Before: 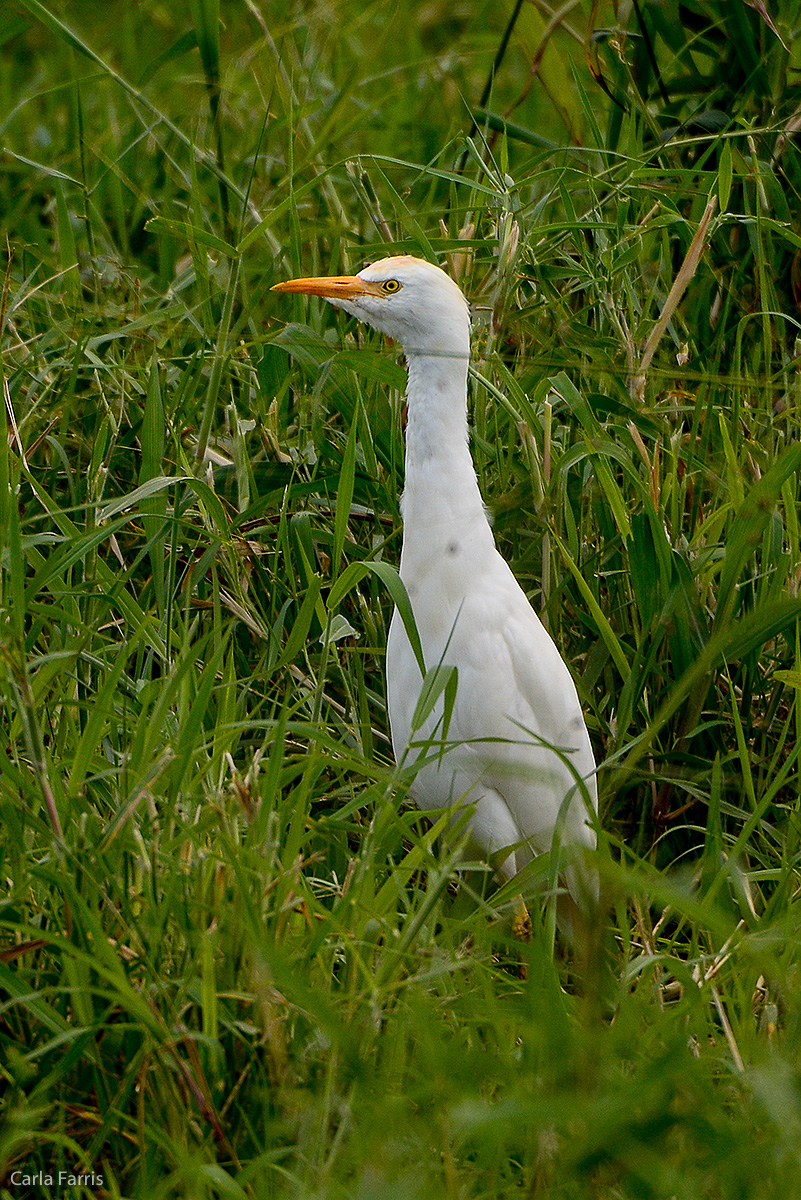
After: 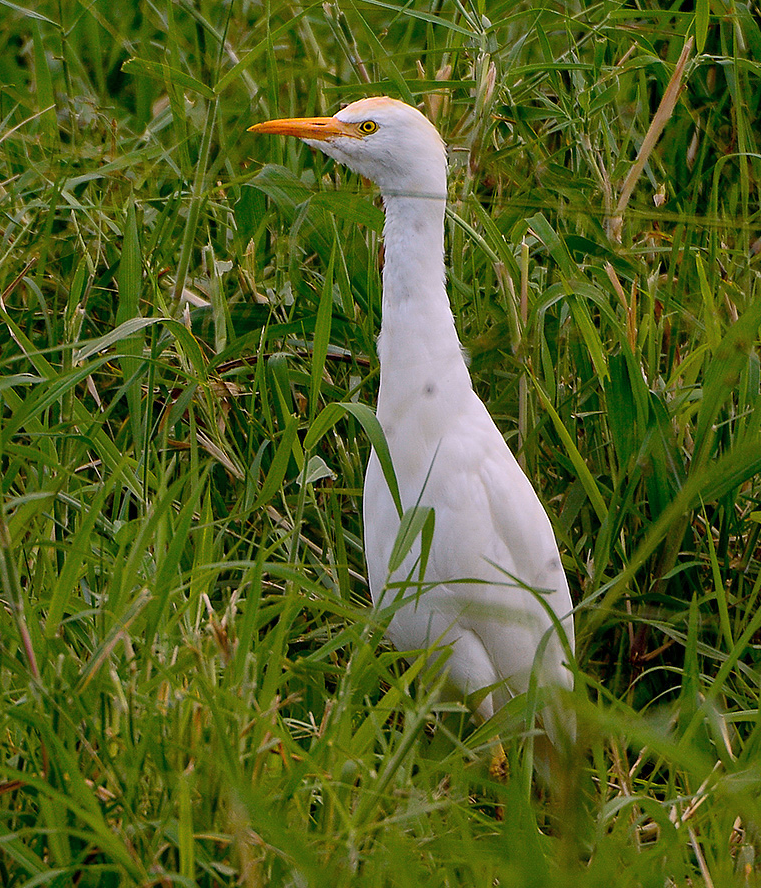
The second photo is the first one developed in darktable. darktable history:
crop and rotate: left 2.991%, top 13.302%, right 1.981%, bottom 12.636%
white balance: red 1.05, blue 1.072
shadows and highlights: on, module defaults
